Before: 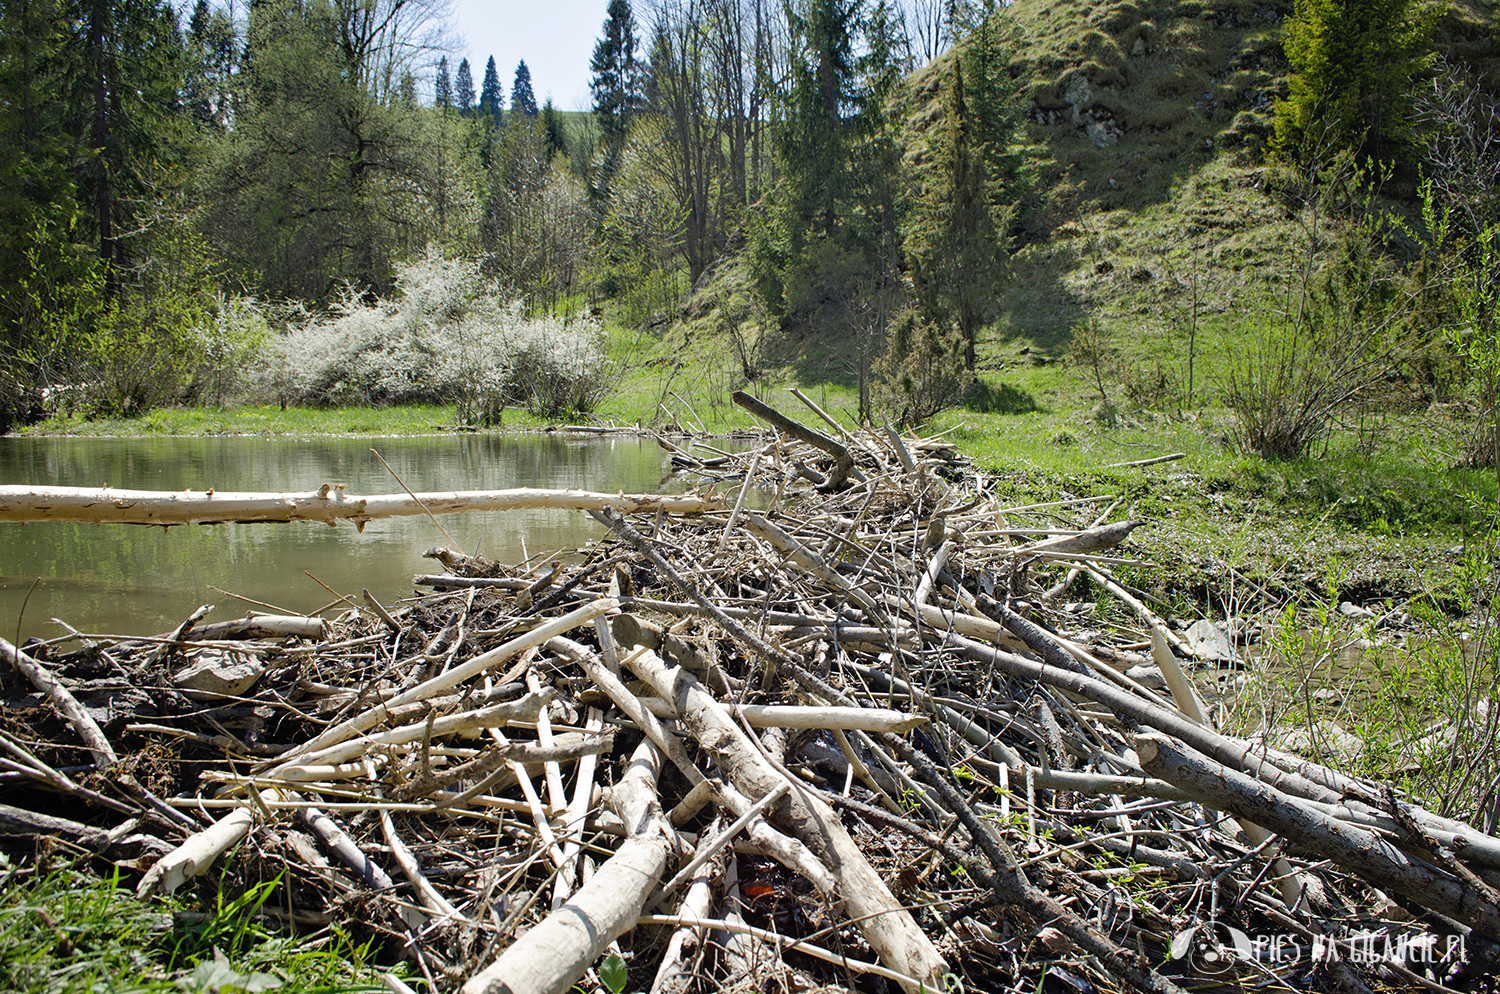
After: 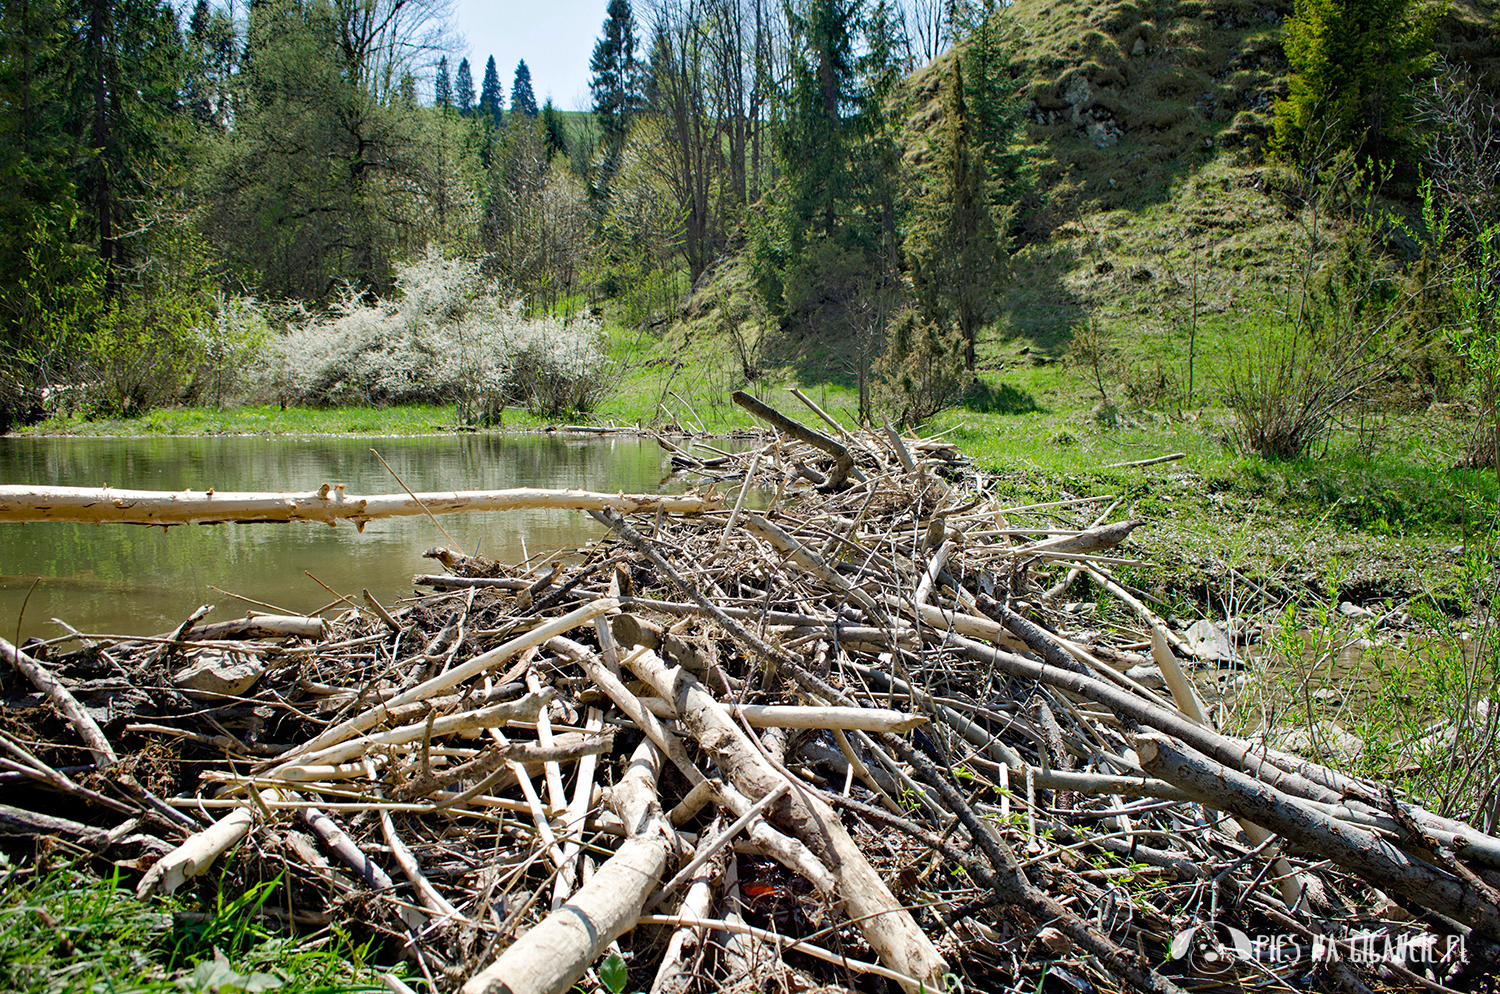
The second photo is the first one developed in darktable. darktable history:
haze removal: strength 0.292, distance 0.25, compatibility mode true, adaptive false
